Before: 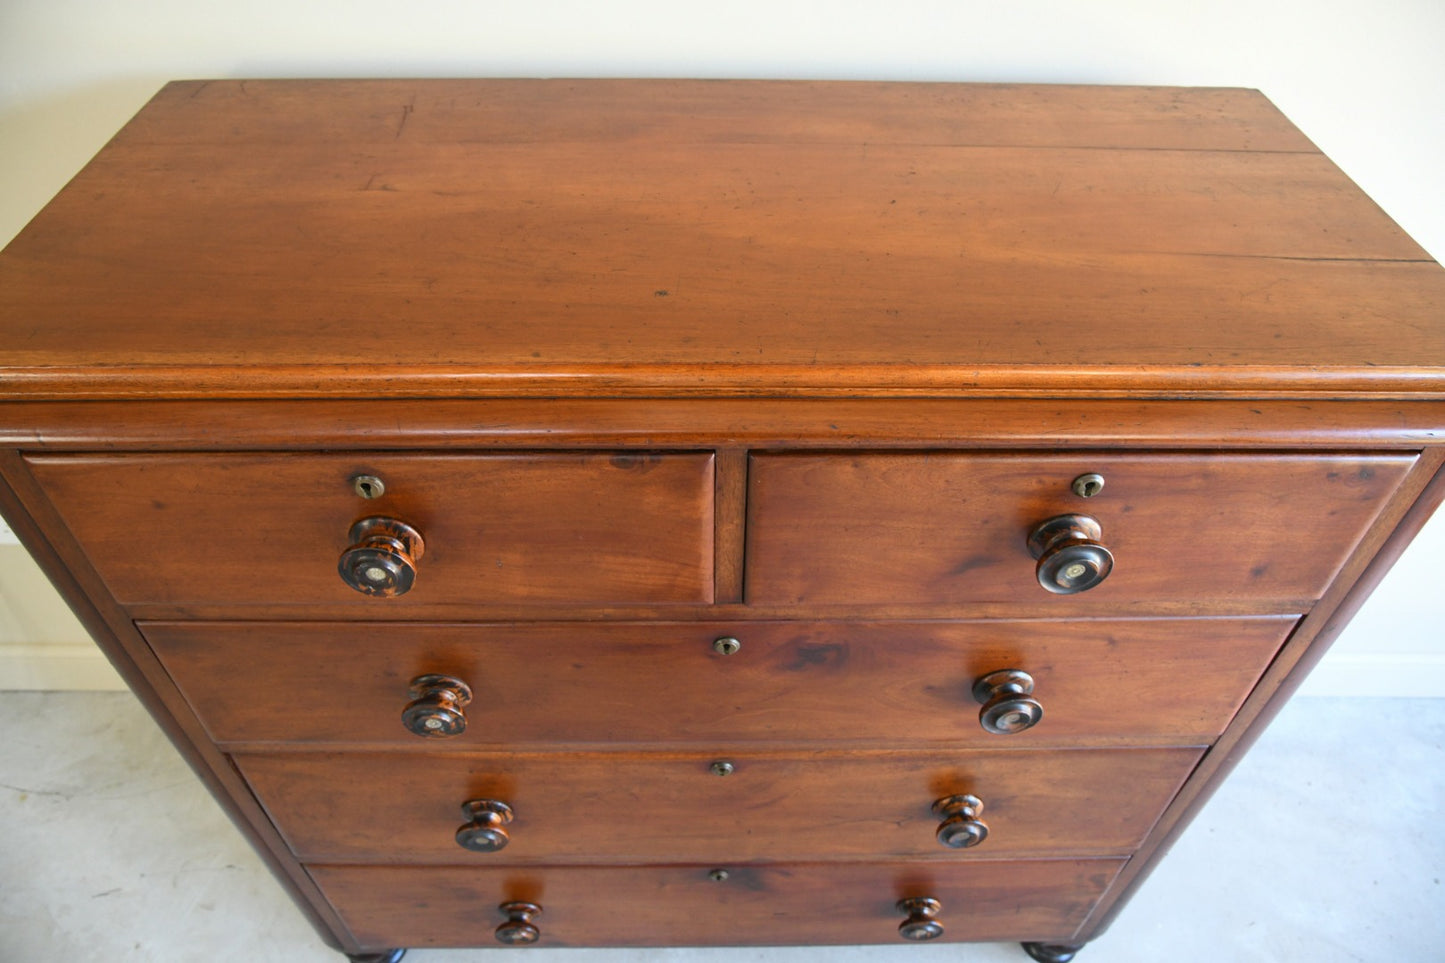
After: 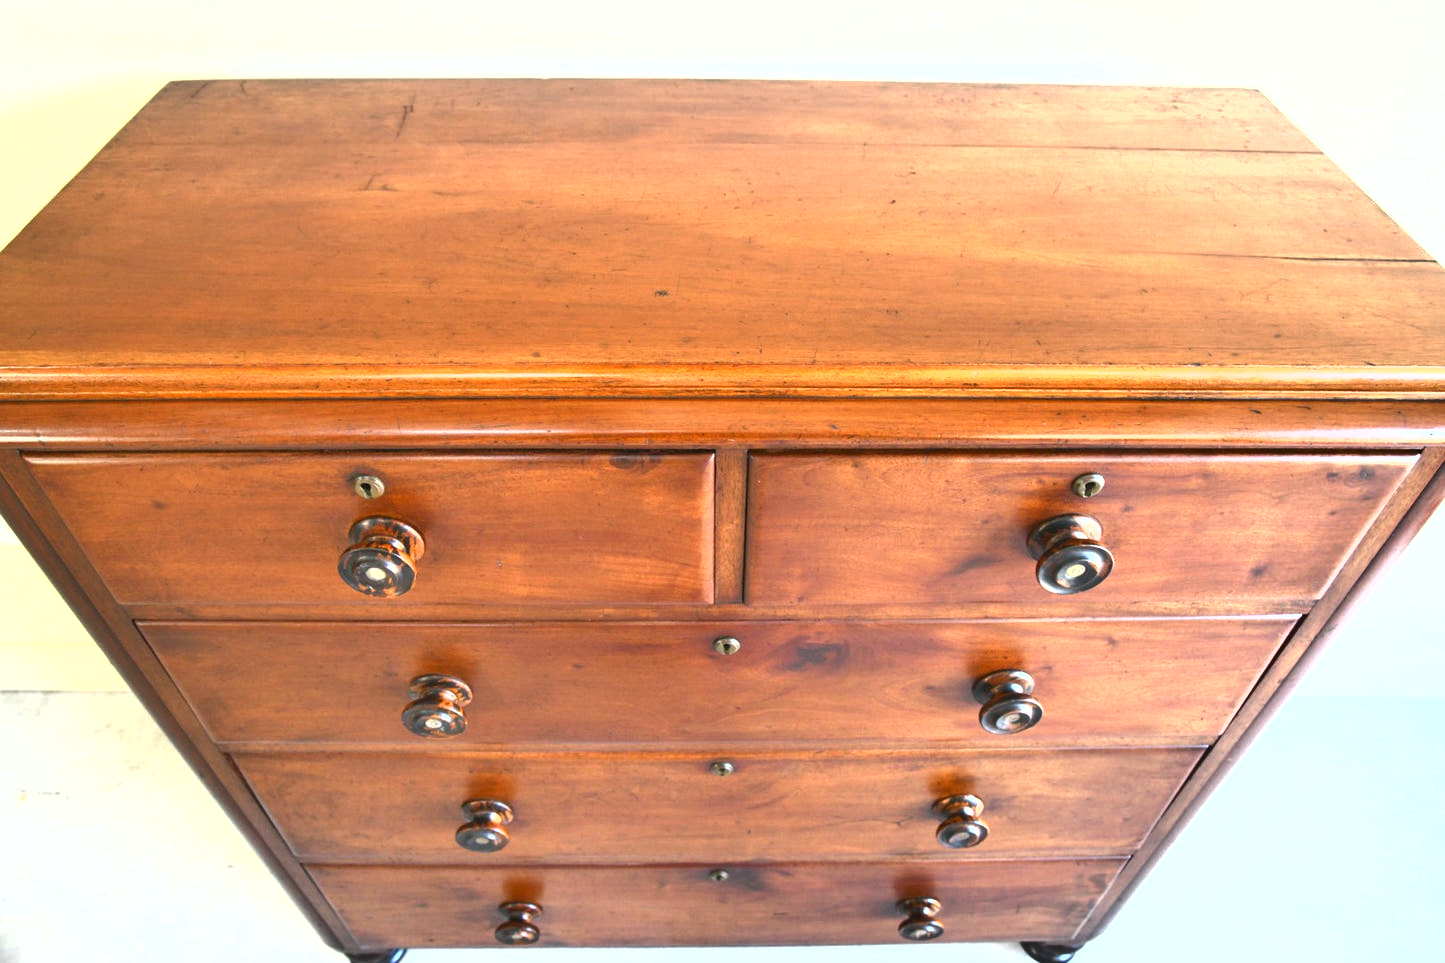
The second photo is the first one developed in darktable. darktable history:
shadows and highlights: highlights color adjustment 0%, low approximation 0.01, soften with gaussian
exposure: black level correction 0, exposure 1.379 EV, compensate exposure bias true, compensate highlight preservation false
